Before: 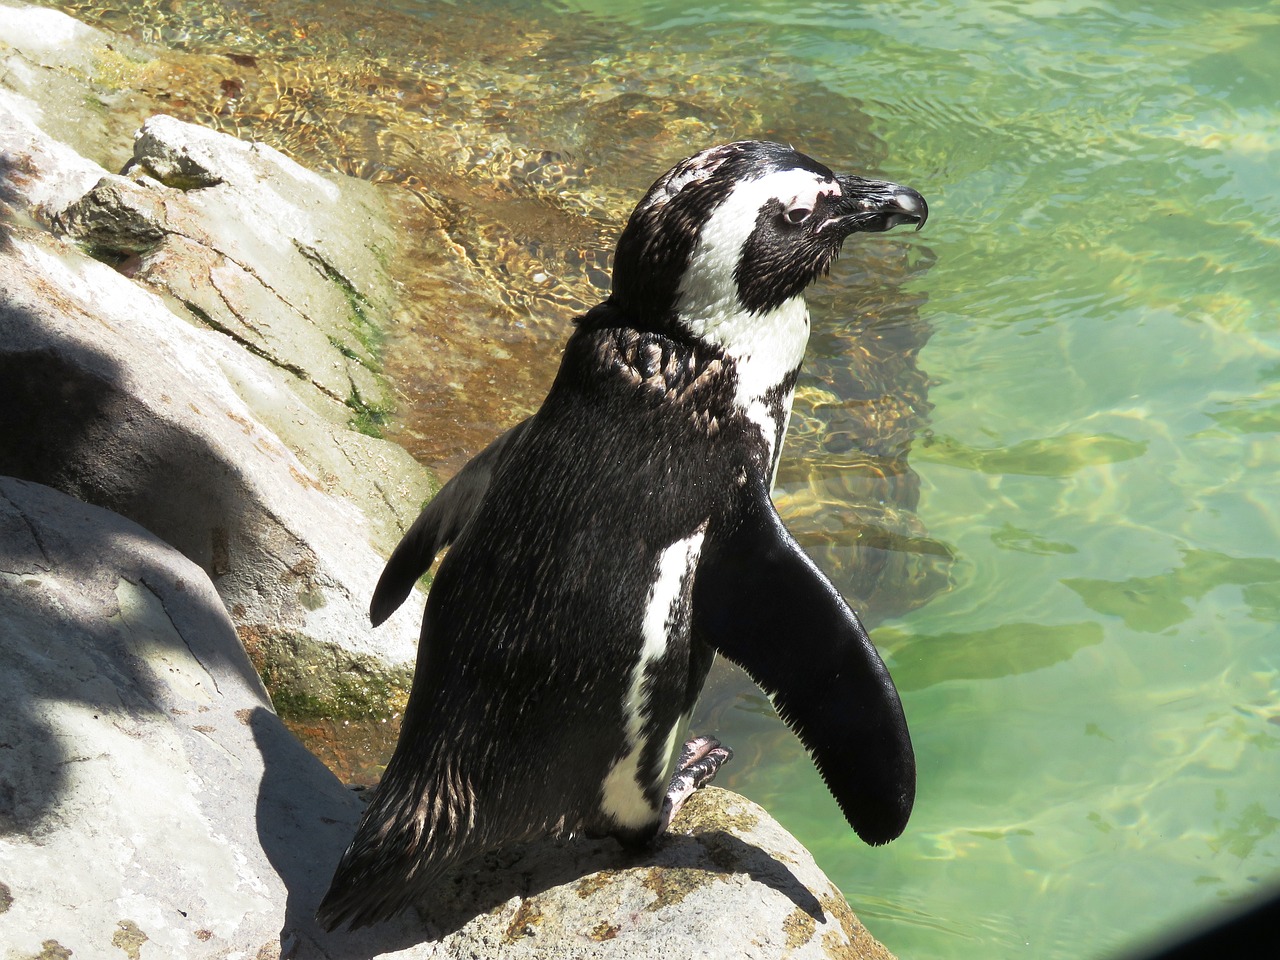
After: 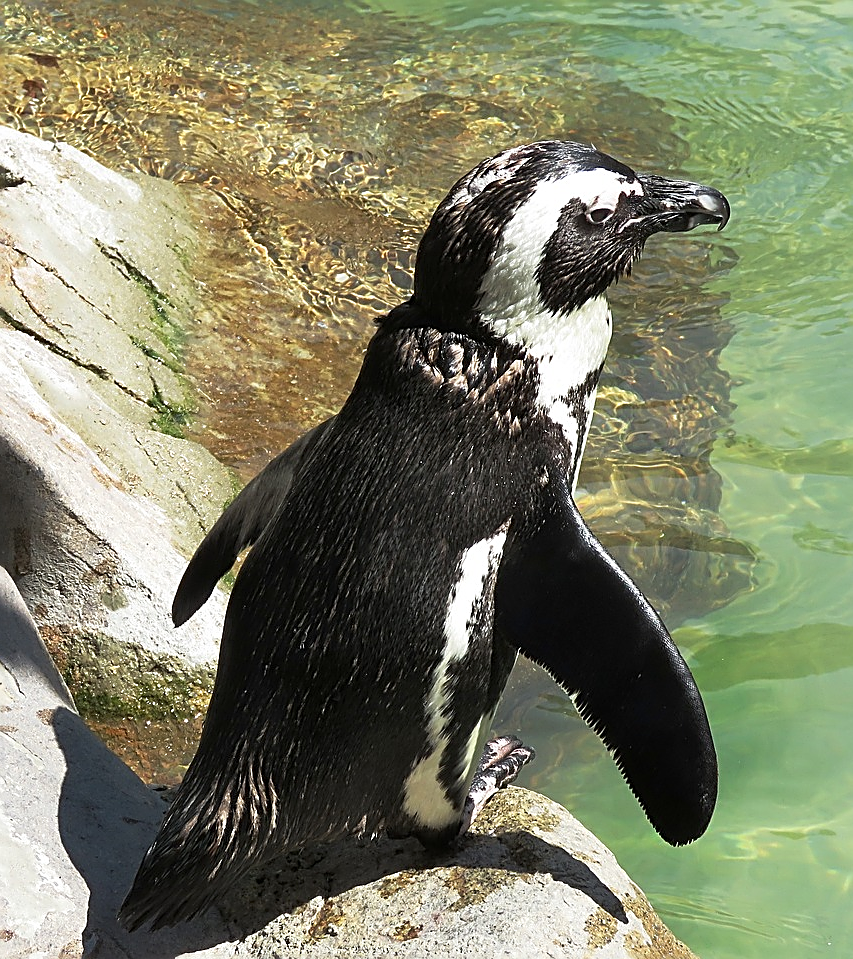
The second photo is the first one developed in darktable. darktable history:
sharpen: amount 1
crop and rotate: left 15.546%, right 17.787%
